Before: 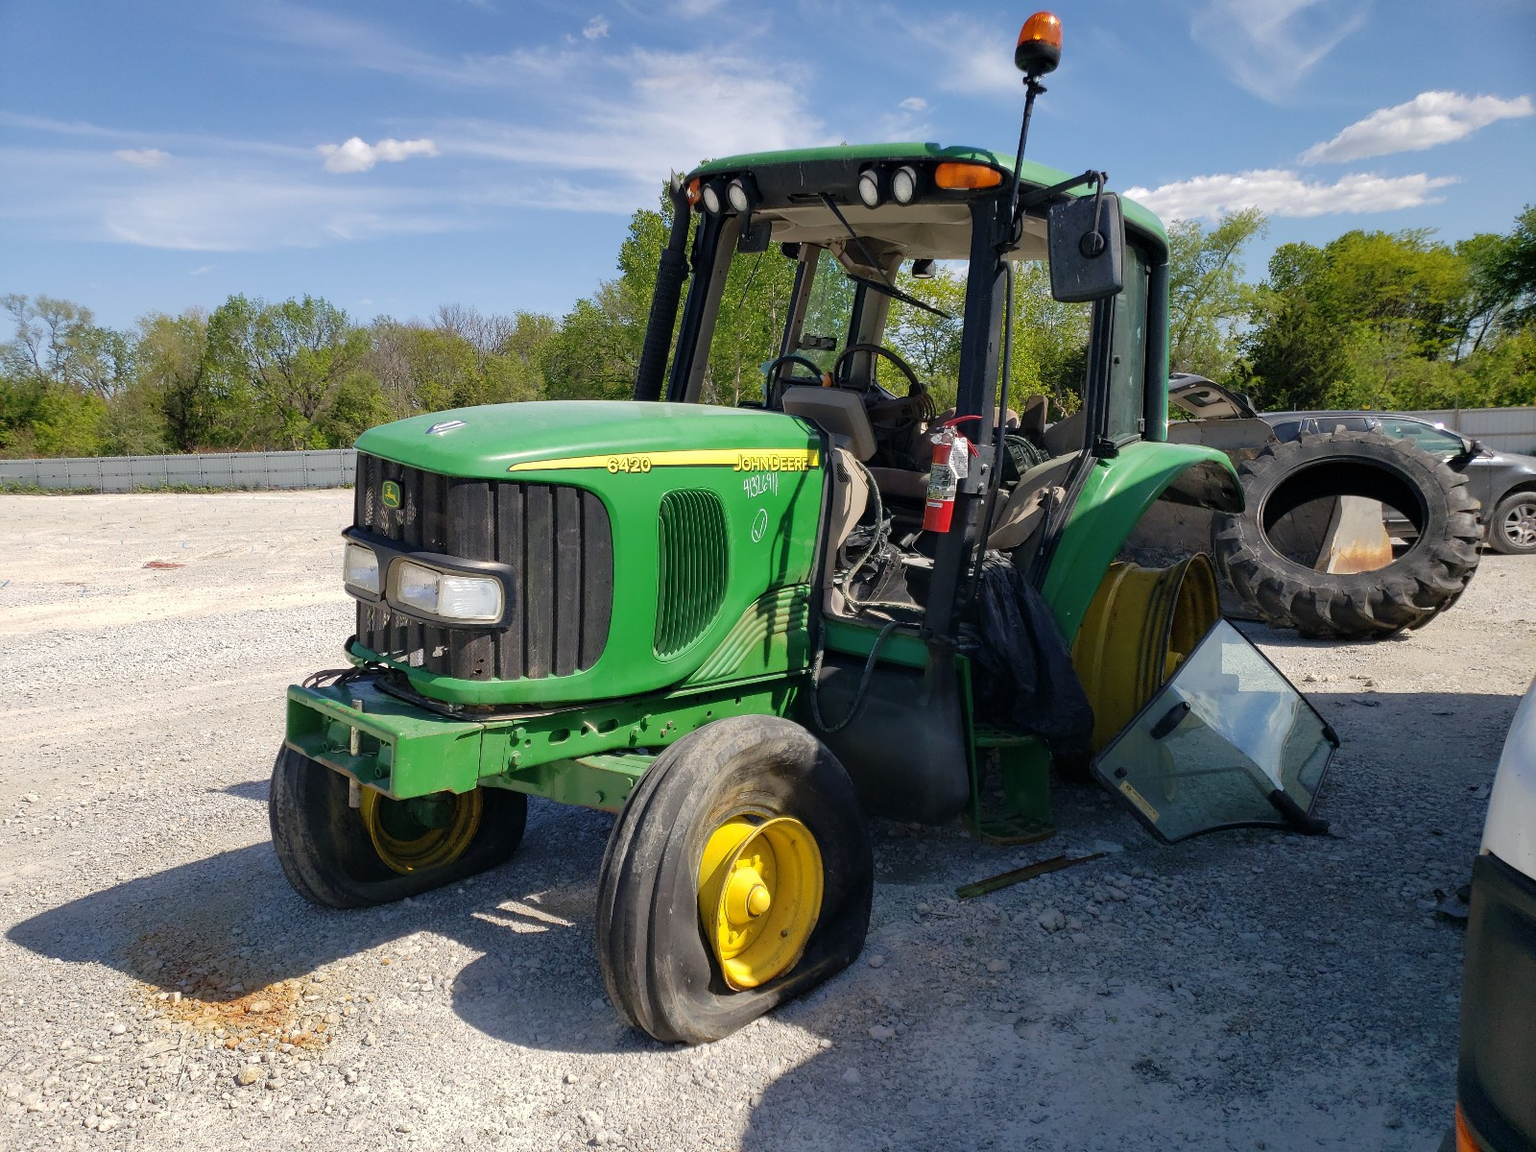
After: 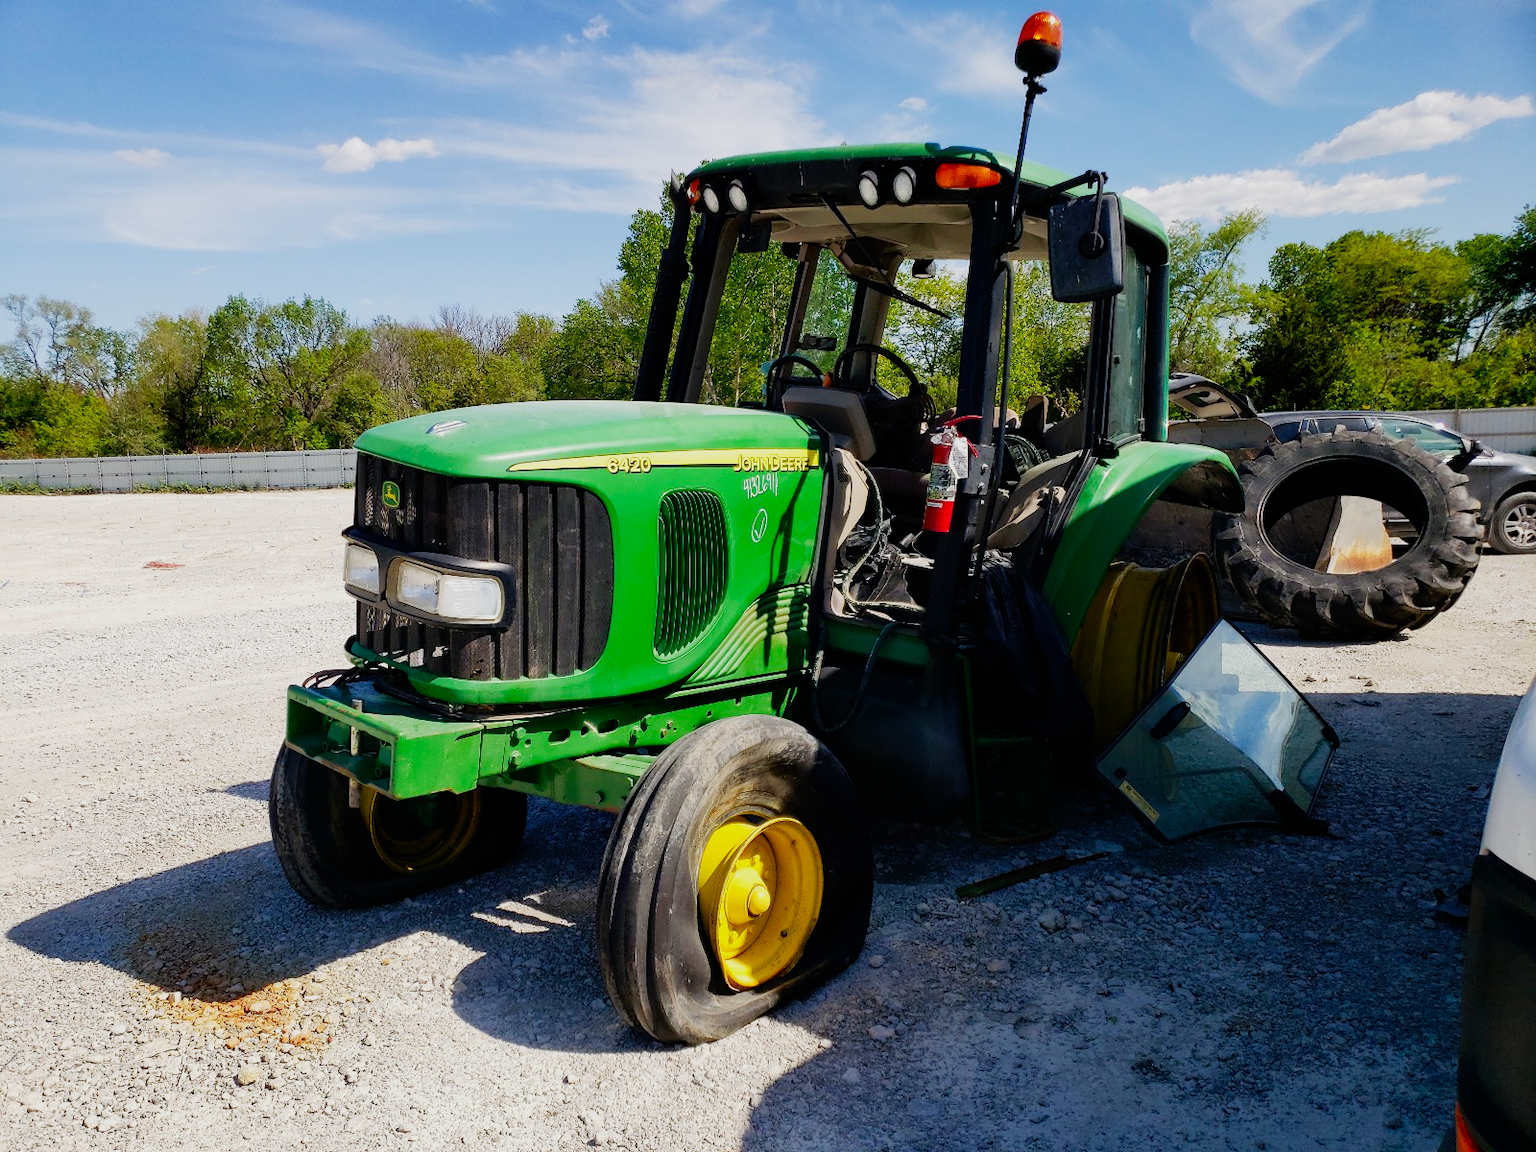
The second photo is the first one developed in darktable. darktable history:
sigmoid: contrast 1.8, skew -0.2, preserve hue 0%, red attenuation 0.1, red rotation 0.035, green attenuation 0.1, green rotation -0.017, blue attenuation 0.15, blue rotation -0.052, base primaries Rec2020
contrast brightness saturation: contrast 0.08, saturation 0.2
